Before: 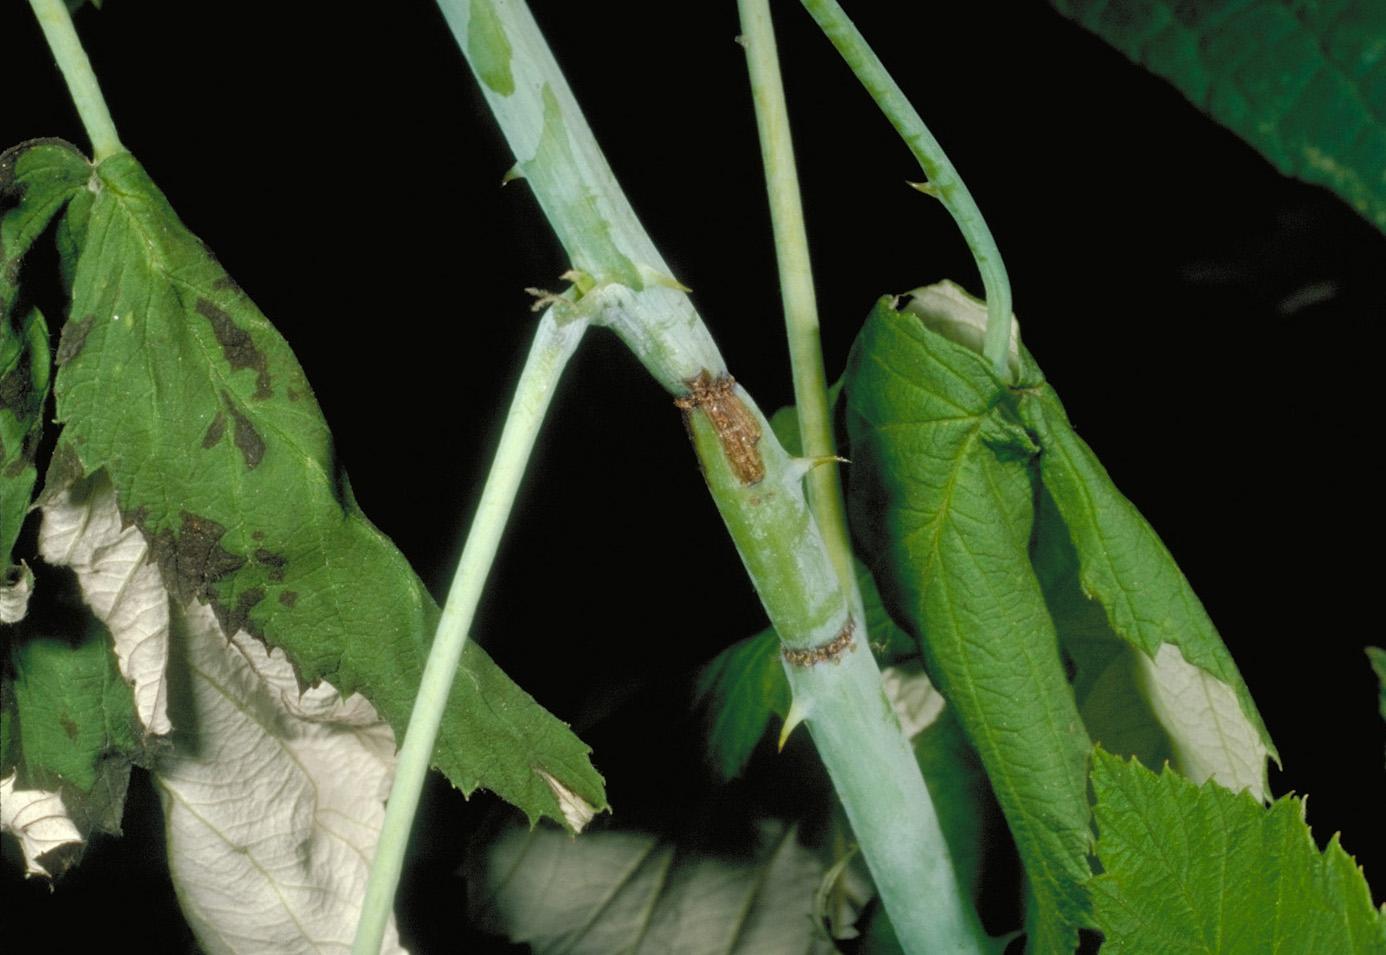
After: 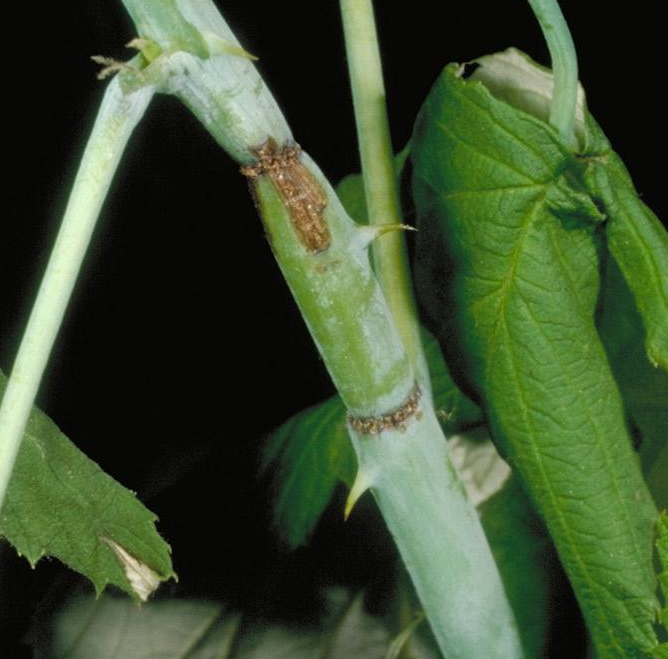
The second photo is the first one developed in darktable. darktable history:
crop: left 31.379%, top 24.349%, right 20.416%, bottom 6.624%
